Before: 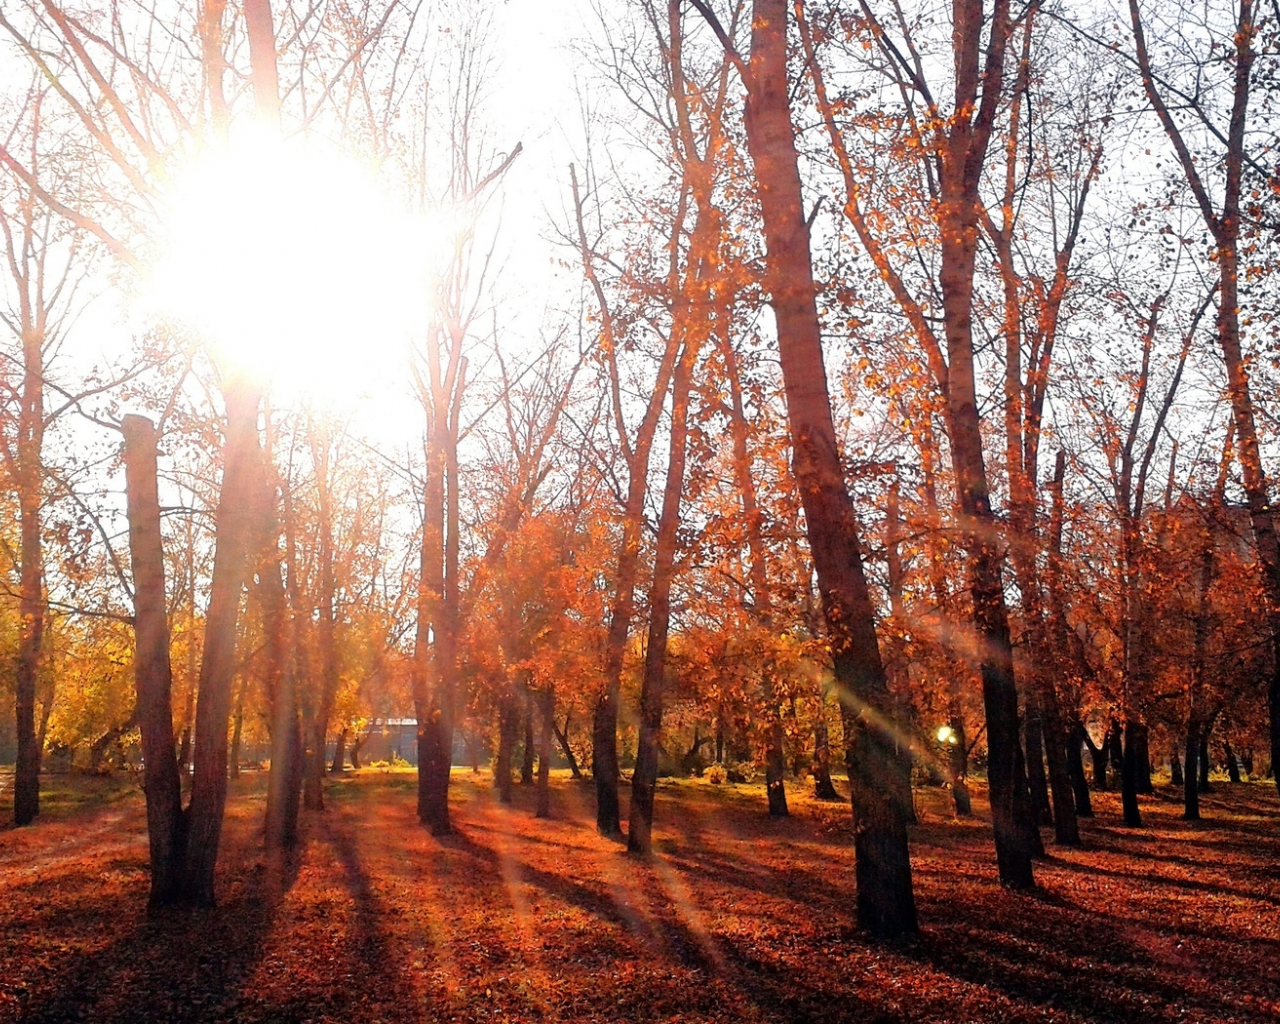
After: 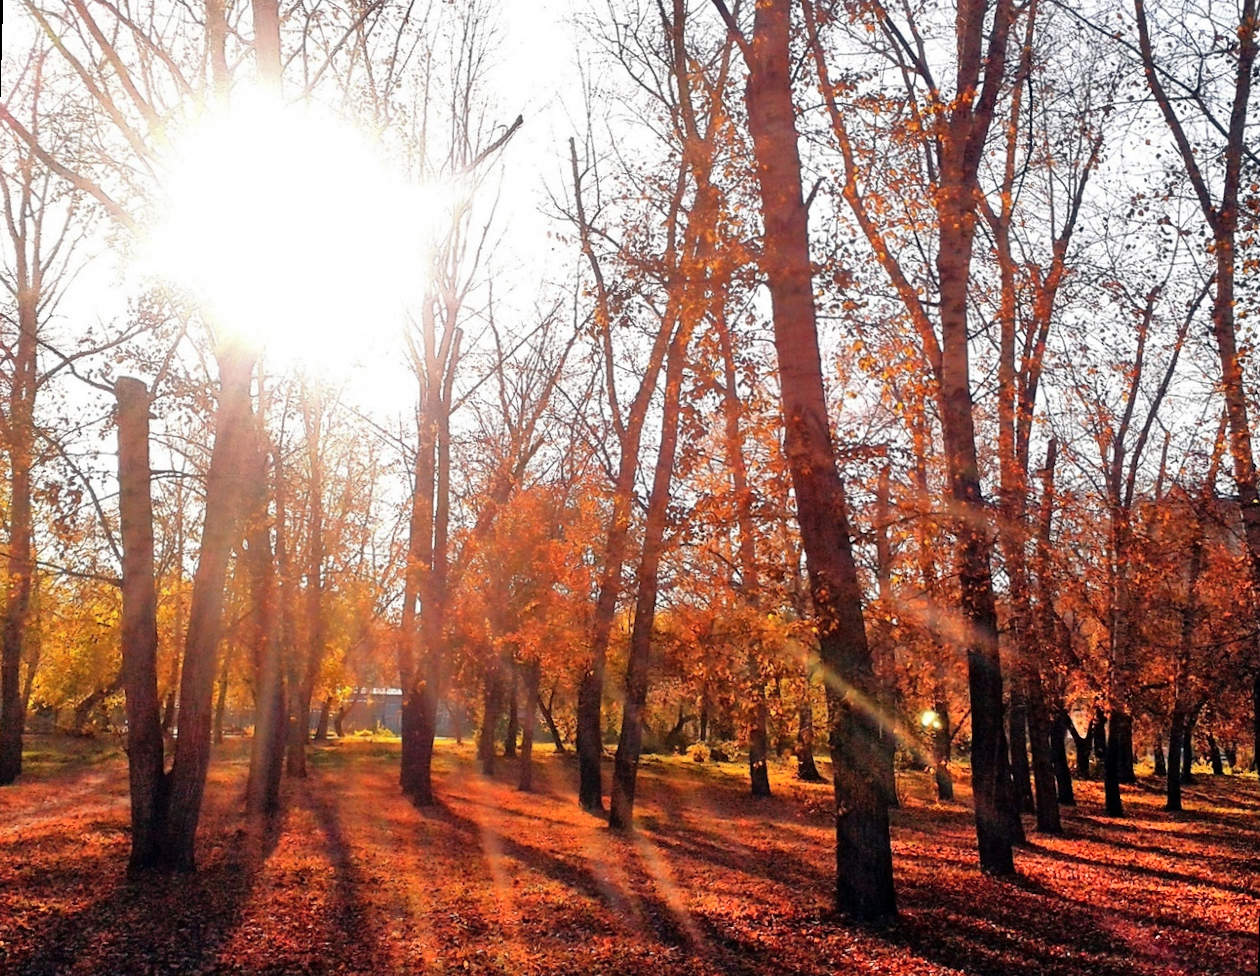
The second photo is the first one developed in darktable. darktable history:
shadows and highlights: highlights color adjustment 0%, low approximation 0.01, soften with gaussian
rotate and perspective: rotation 1.57°, crop left 0.018, crop right 0.982, crop top 0.039, crop bottom 0.961
